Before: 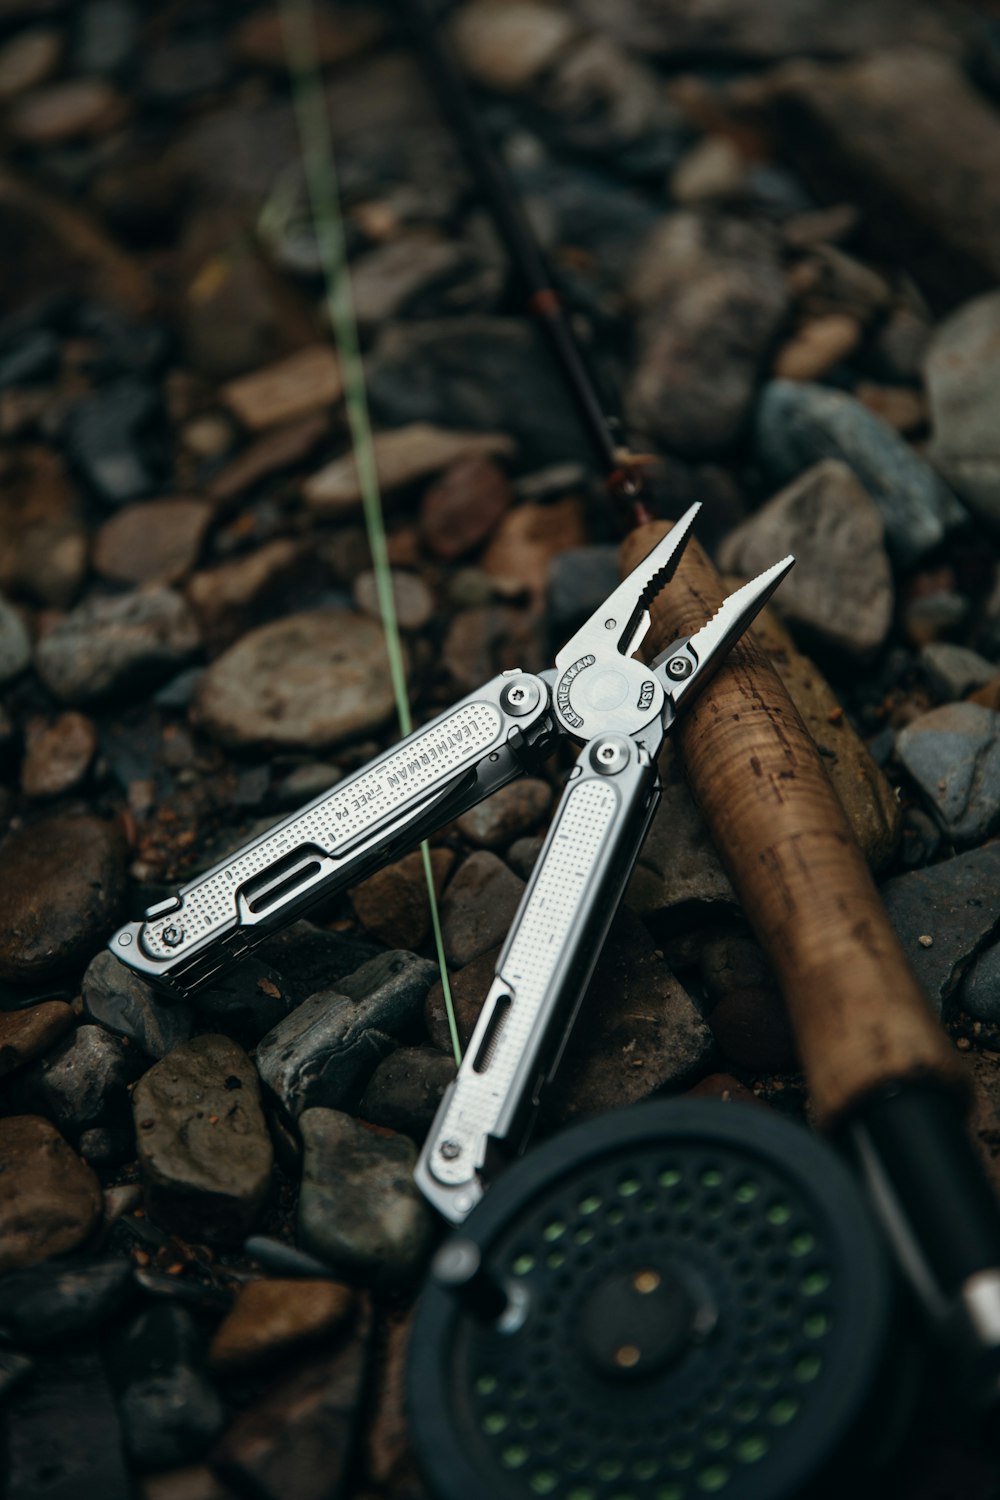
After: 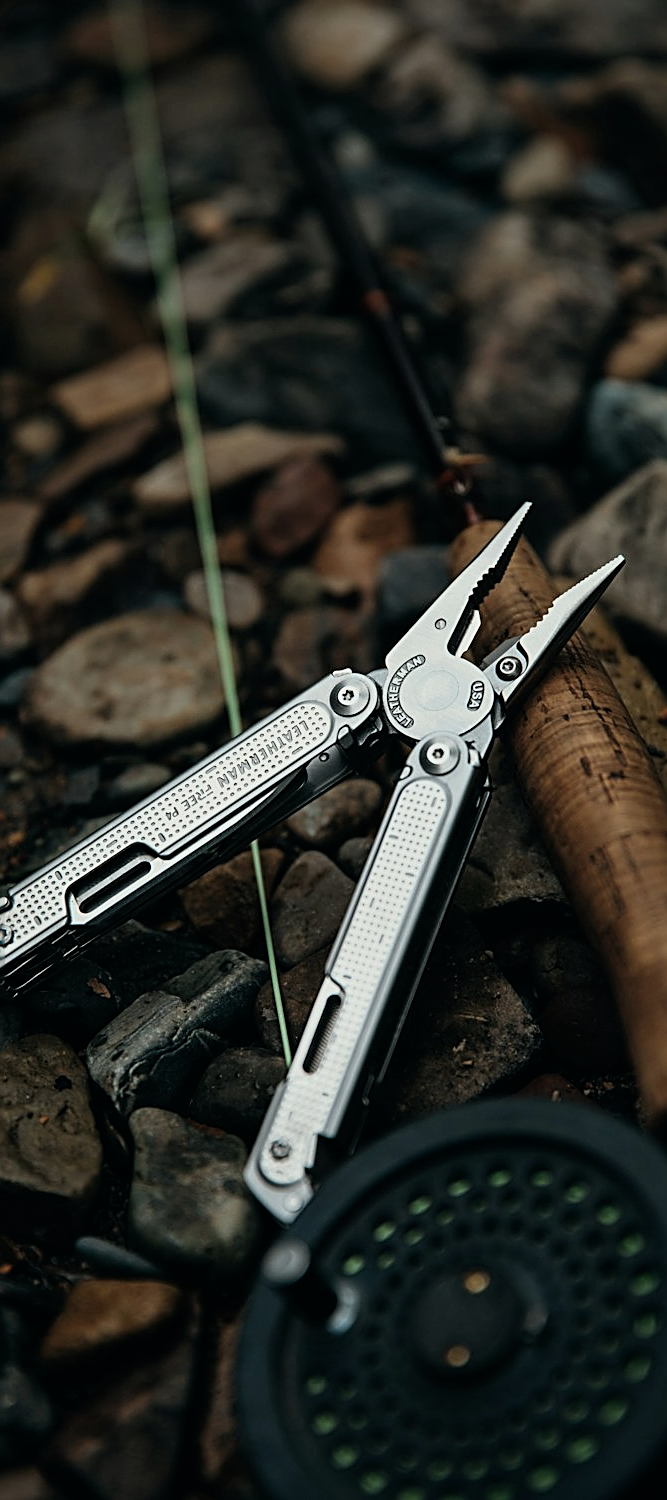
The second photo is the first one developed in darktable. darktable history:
filmic rgb: black relative exposure -9.56 EV, white relative exposure 3.06 EV, hardness 6.1, color science v6 (2022)
crop: left 17.088%, right 16.209%
sharpen: amount 0.911
